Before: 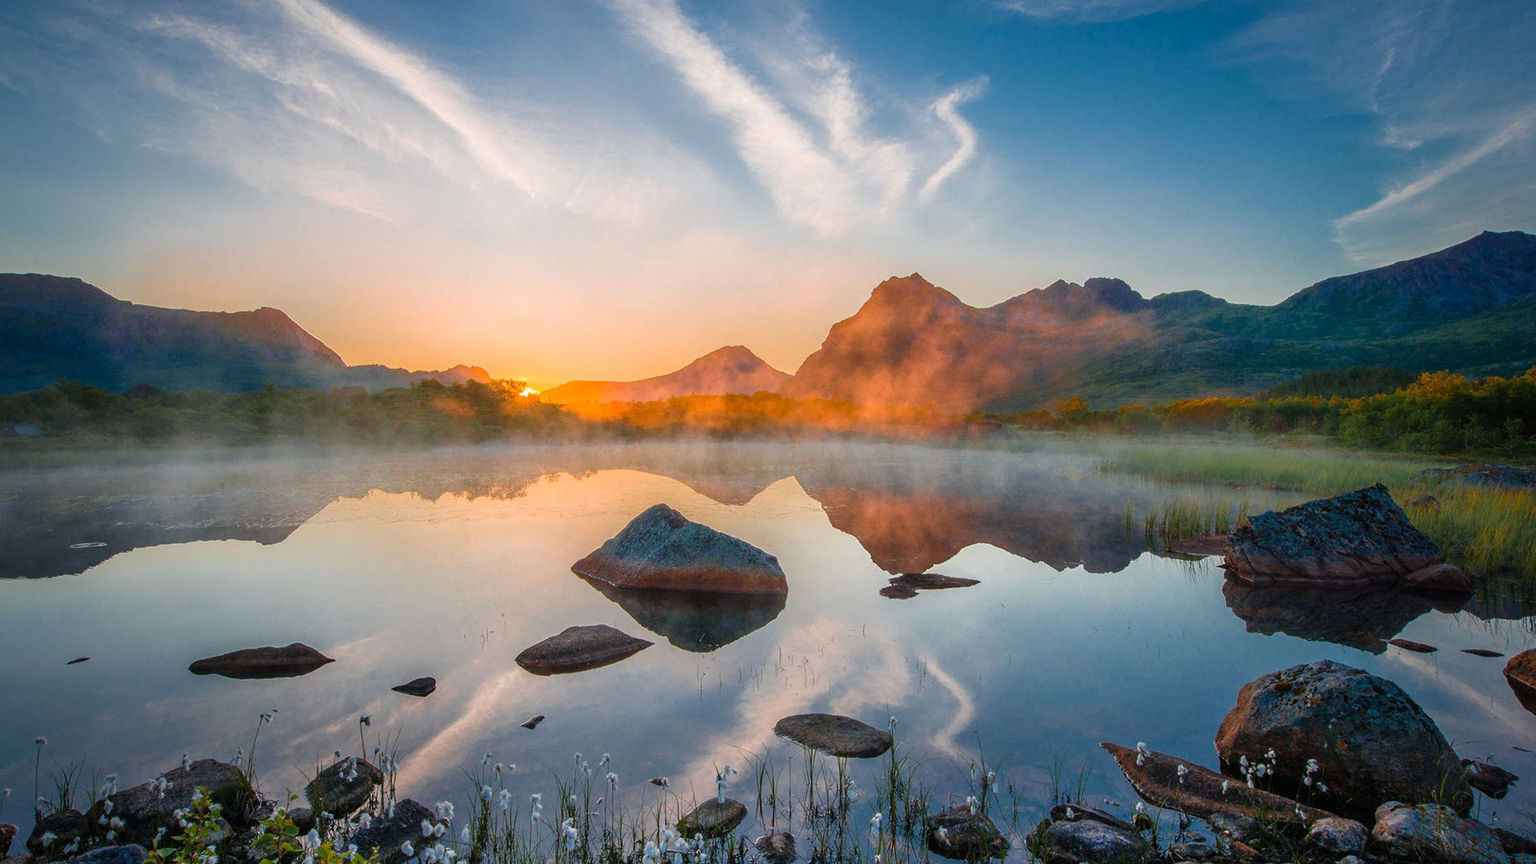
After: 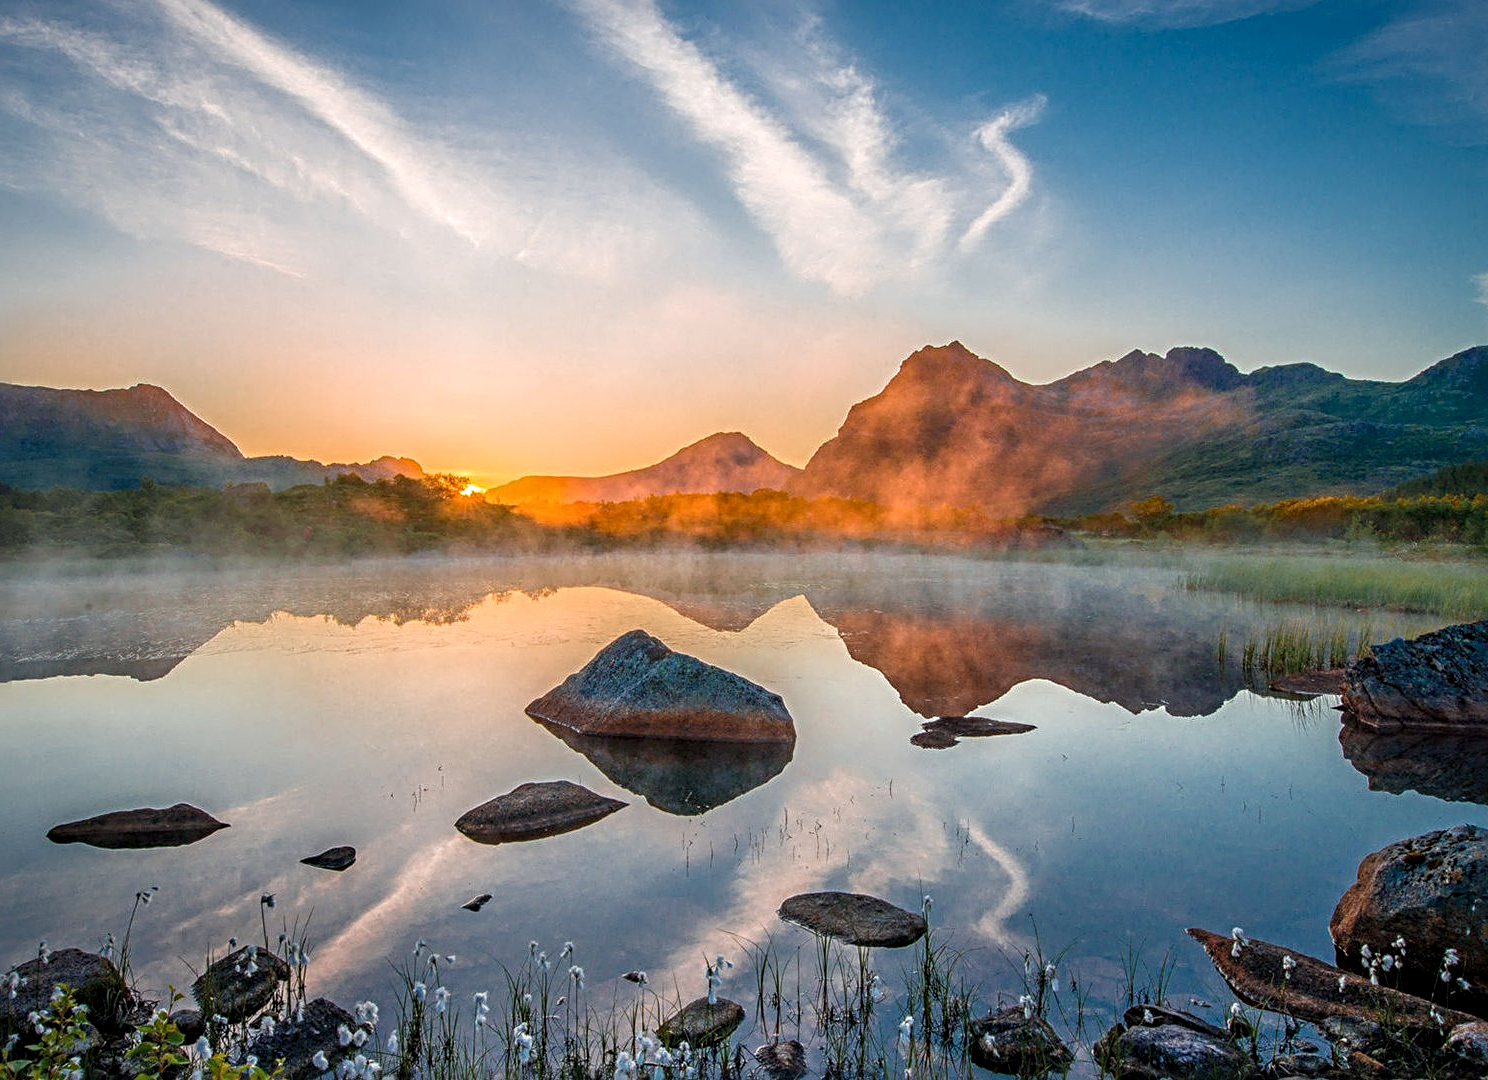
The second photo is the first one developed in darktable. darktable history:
local contrast: on, module defaults
sharpen: radius 4.924
crop: left 9.861%, right 12.607%
